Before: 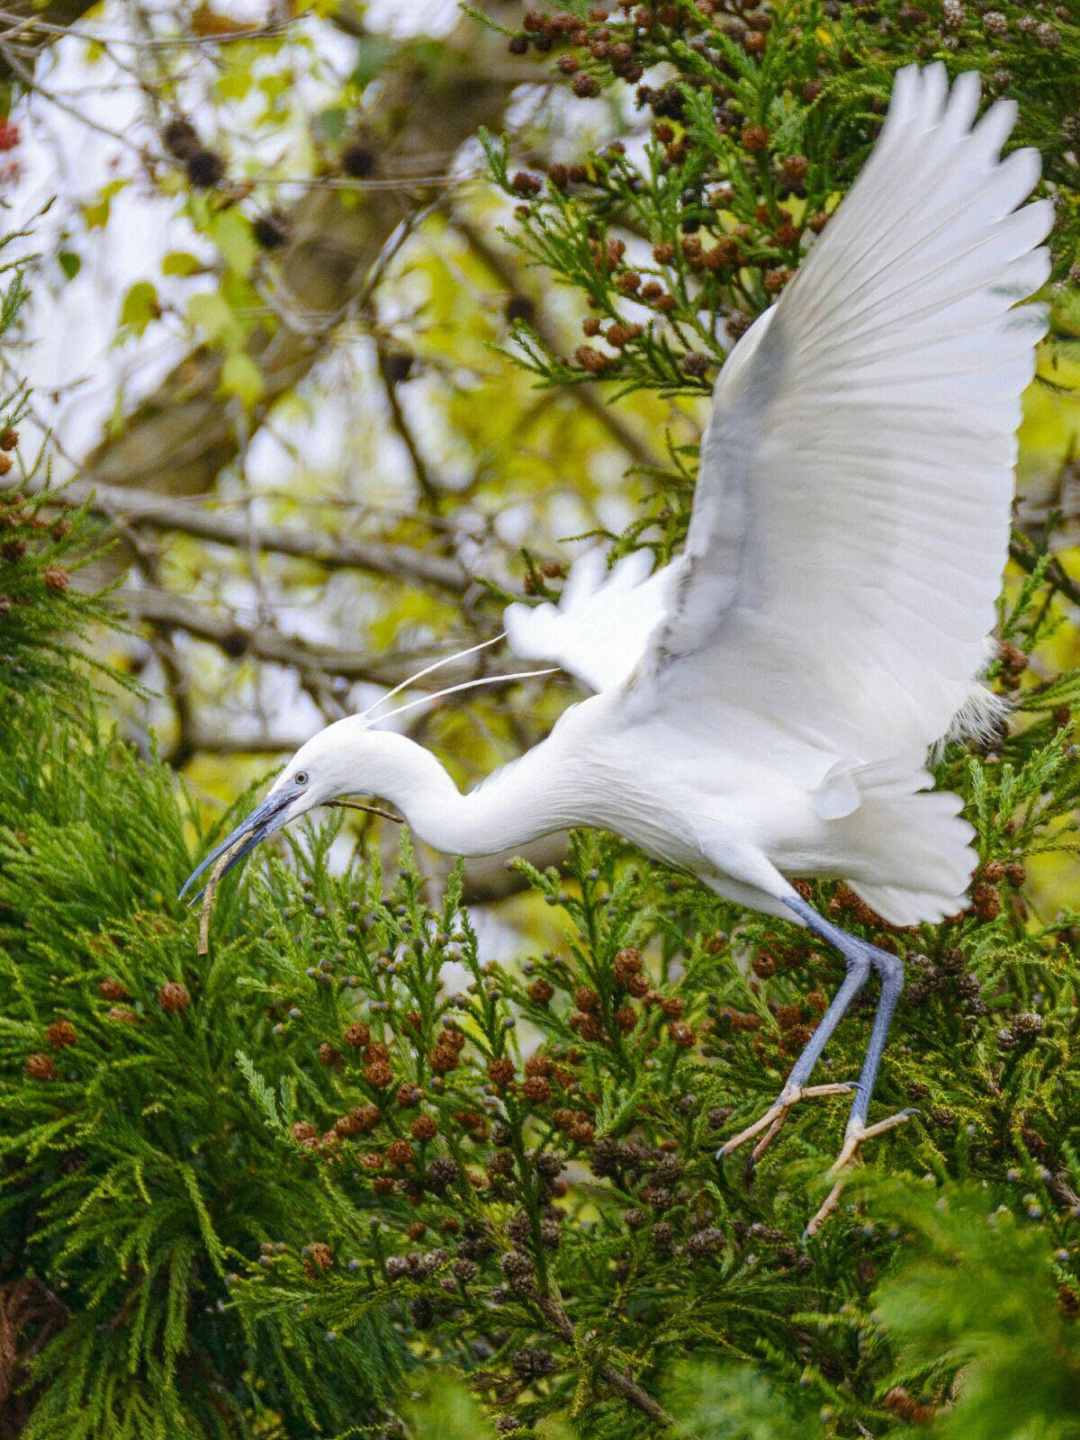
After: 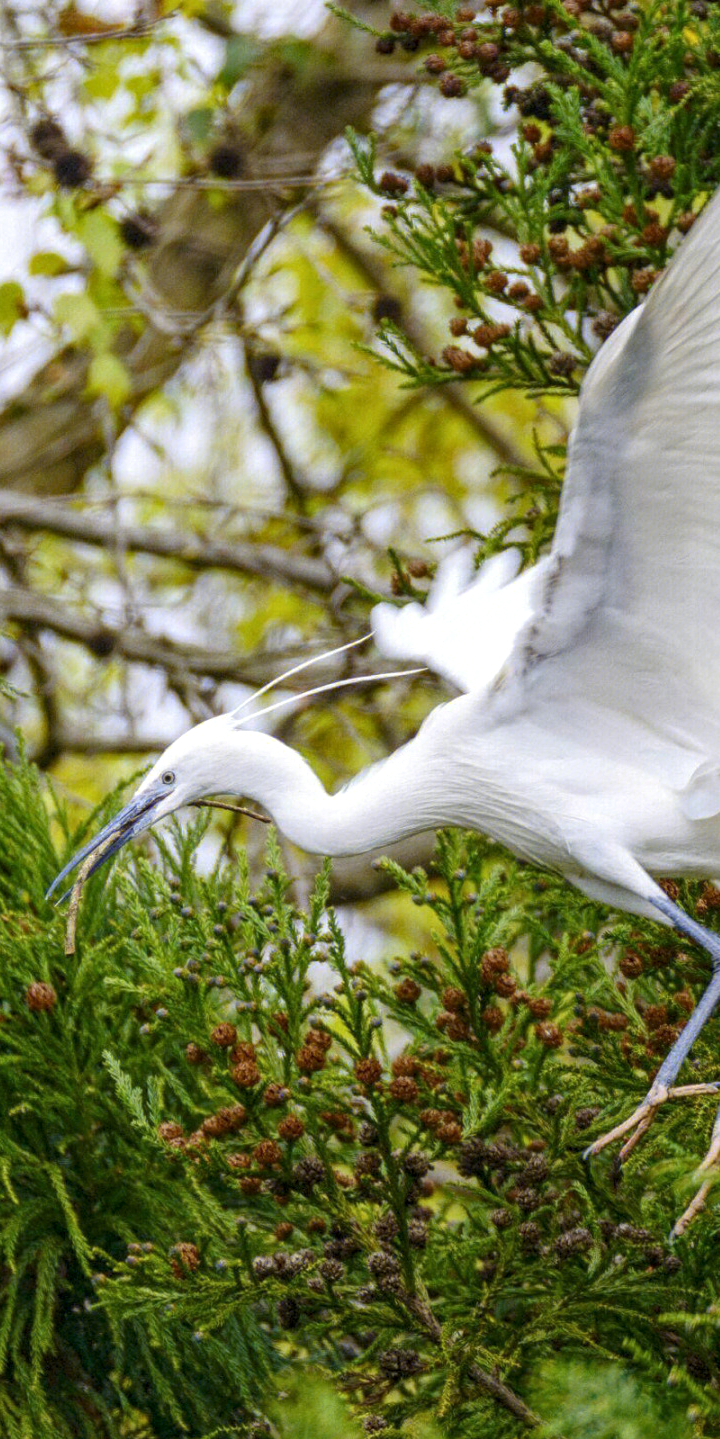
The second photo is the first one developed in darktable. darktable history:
crop and rotate: left 12.332%, right 20.945%
tone equalizer: on, module defaults
local contrast: highlights 107%, shadows 98%, detail 131%, midtone range 0.2
